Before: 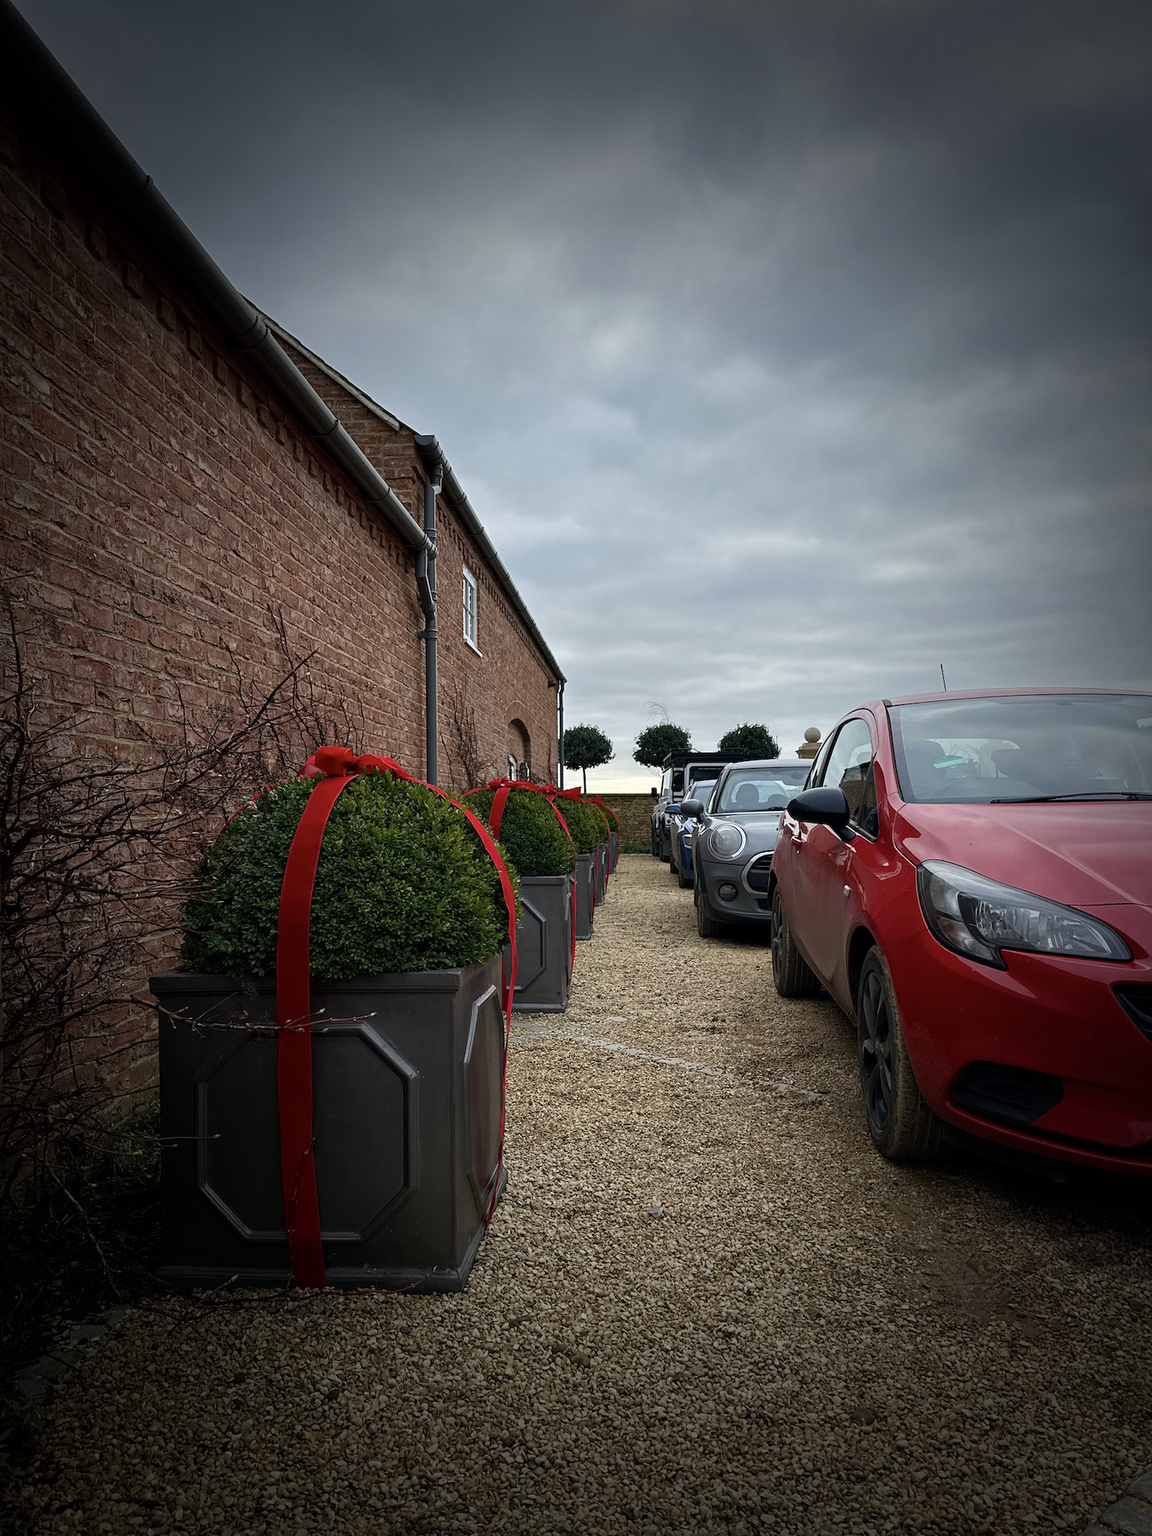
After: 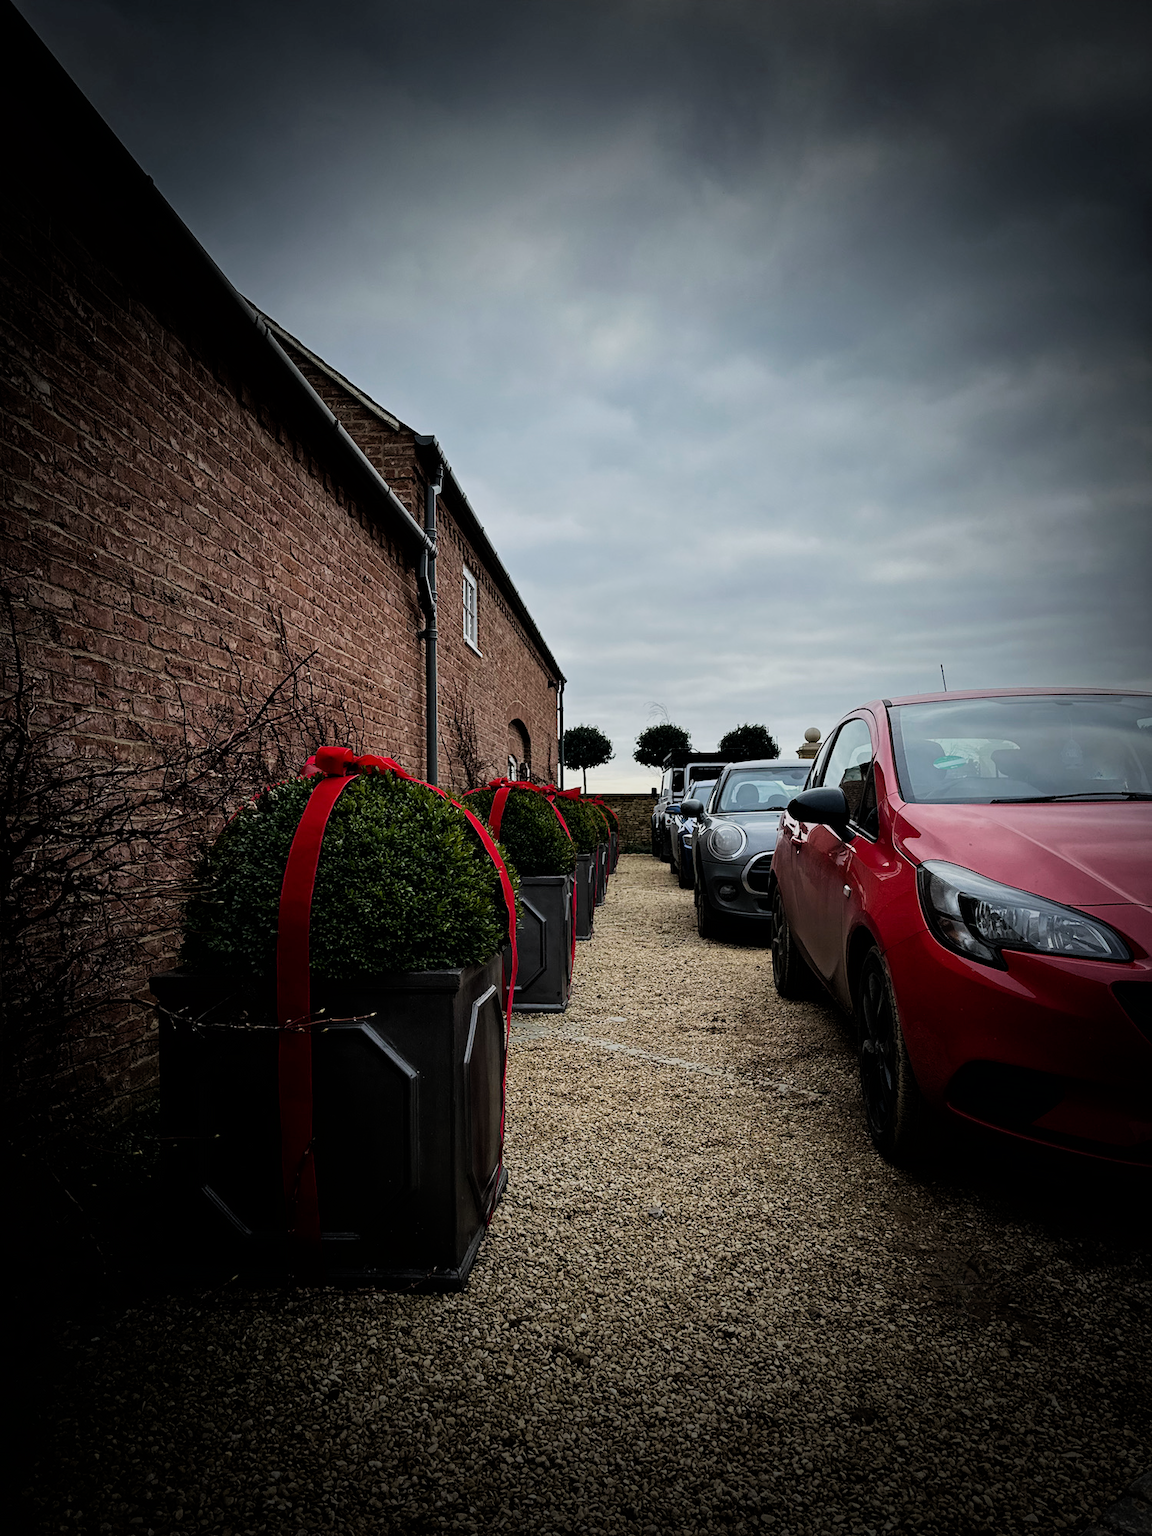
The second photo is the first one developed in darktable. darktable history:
filmic rgb: black relative exposure -5.13 EV, white relative exposure 4 EV, hardness 2.89, contrast 1.3, highlights saturation mix -30.58%
